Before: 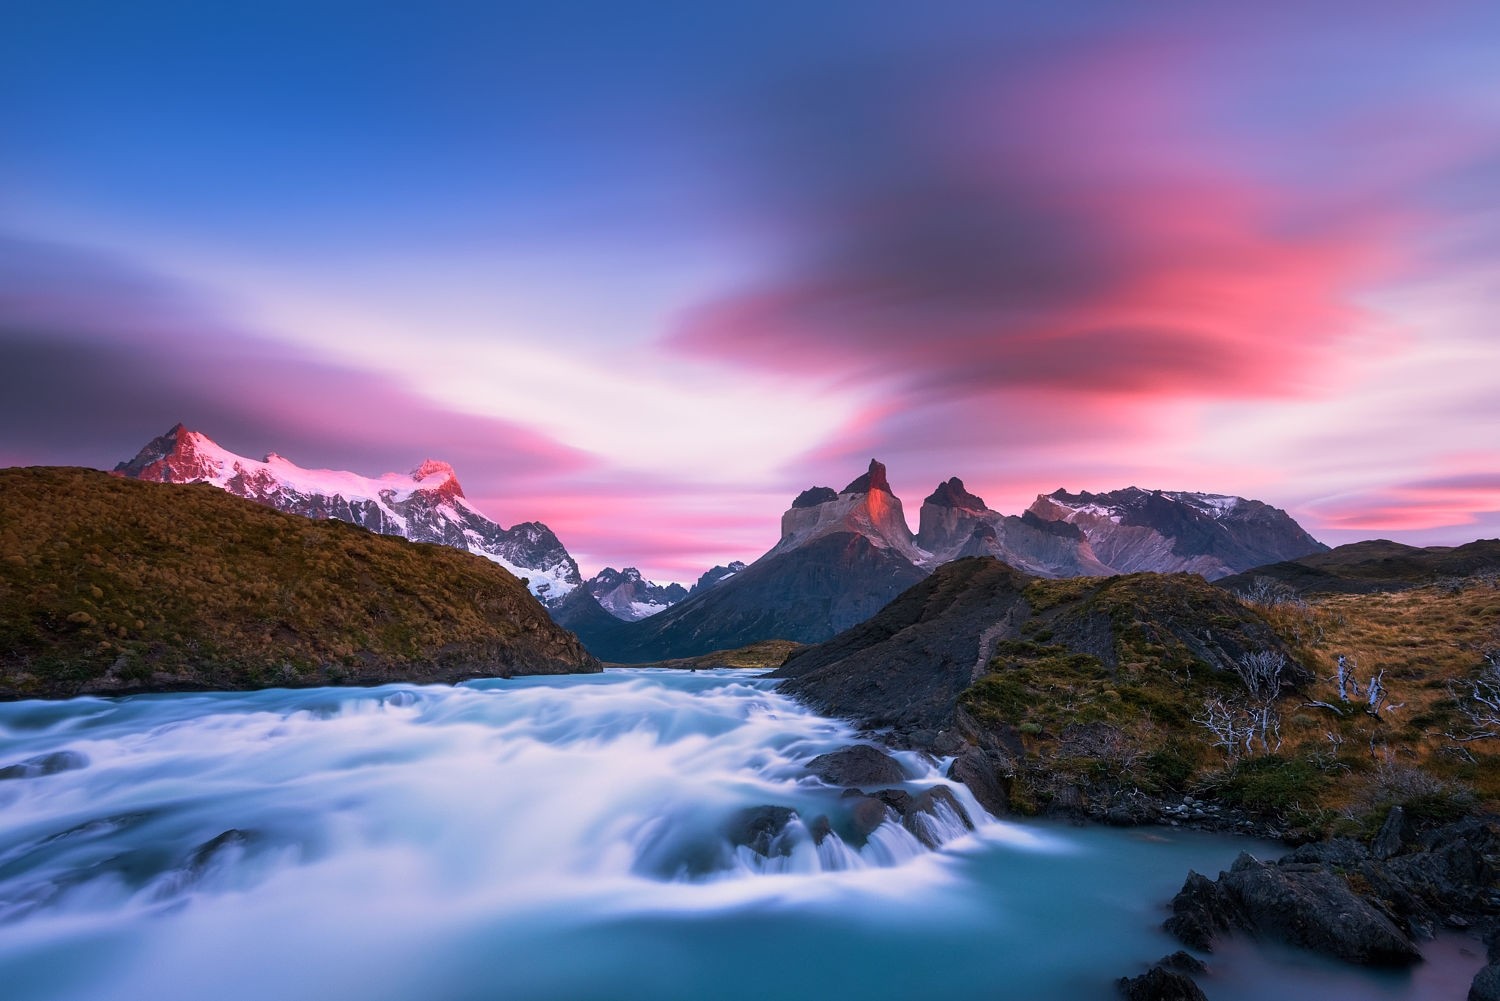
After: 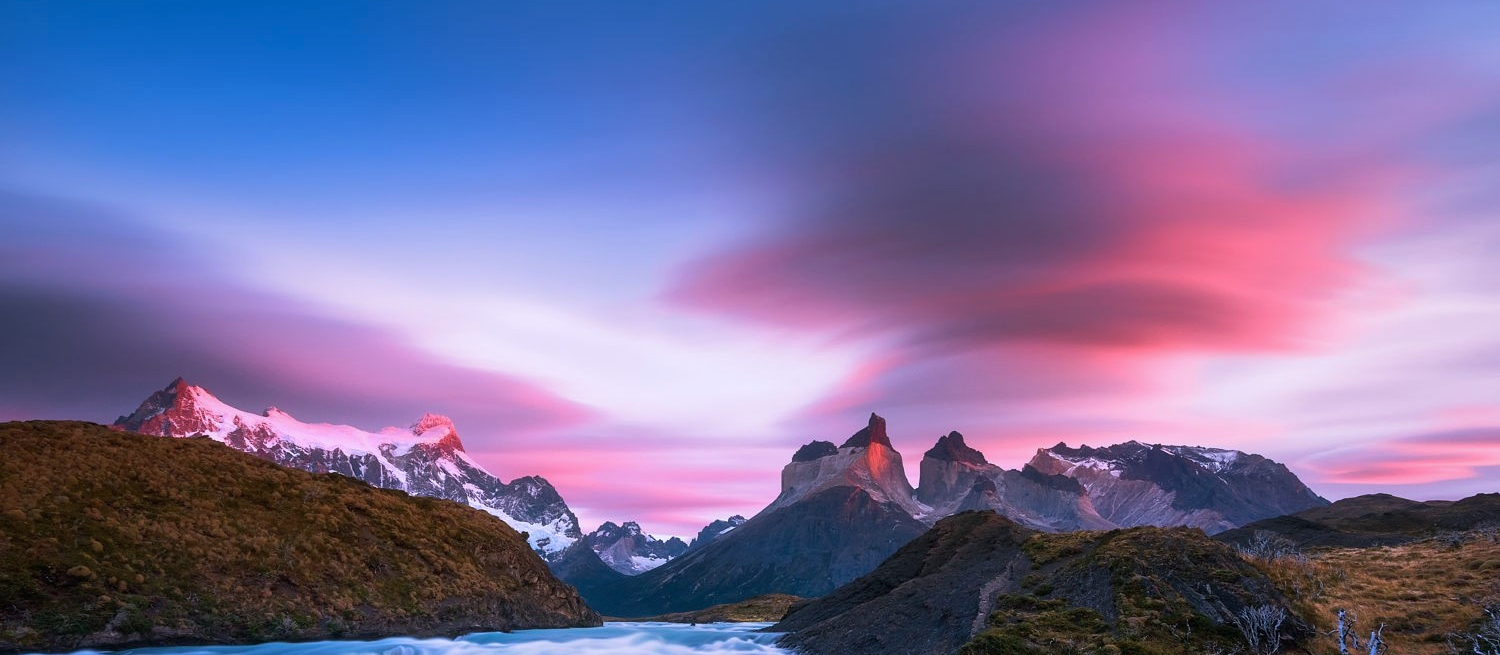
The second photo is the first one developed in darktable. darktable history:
color correction: highlights a* -0.848, highlights b* -9.21
crop and rotate: top 4.788%, bottom 29.718%
